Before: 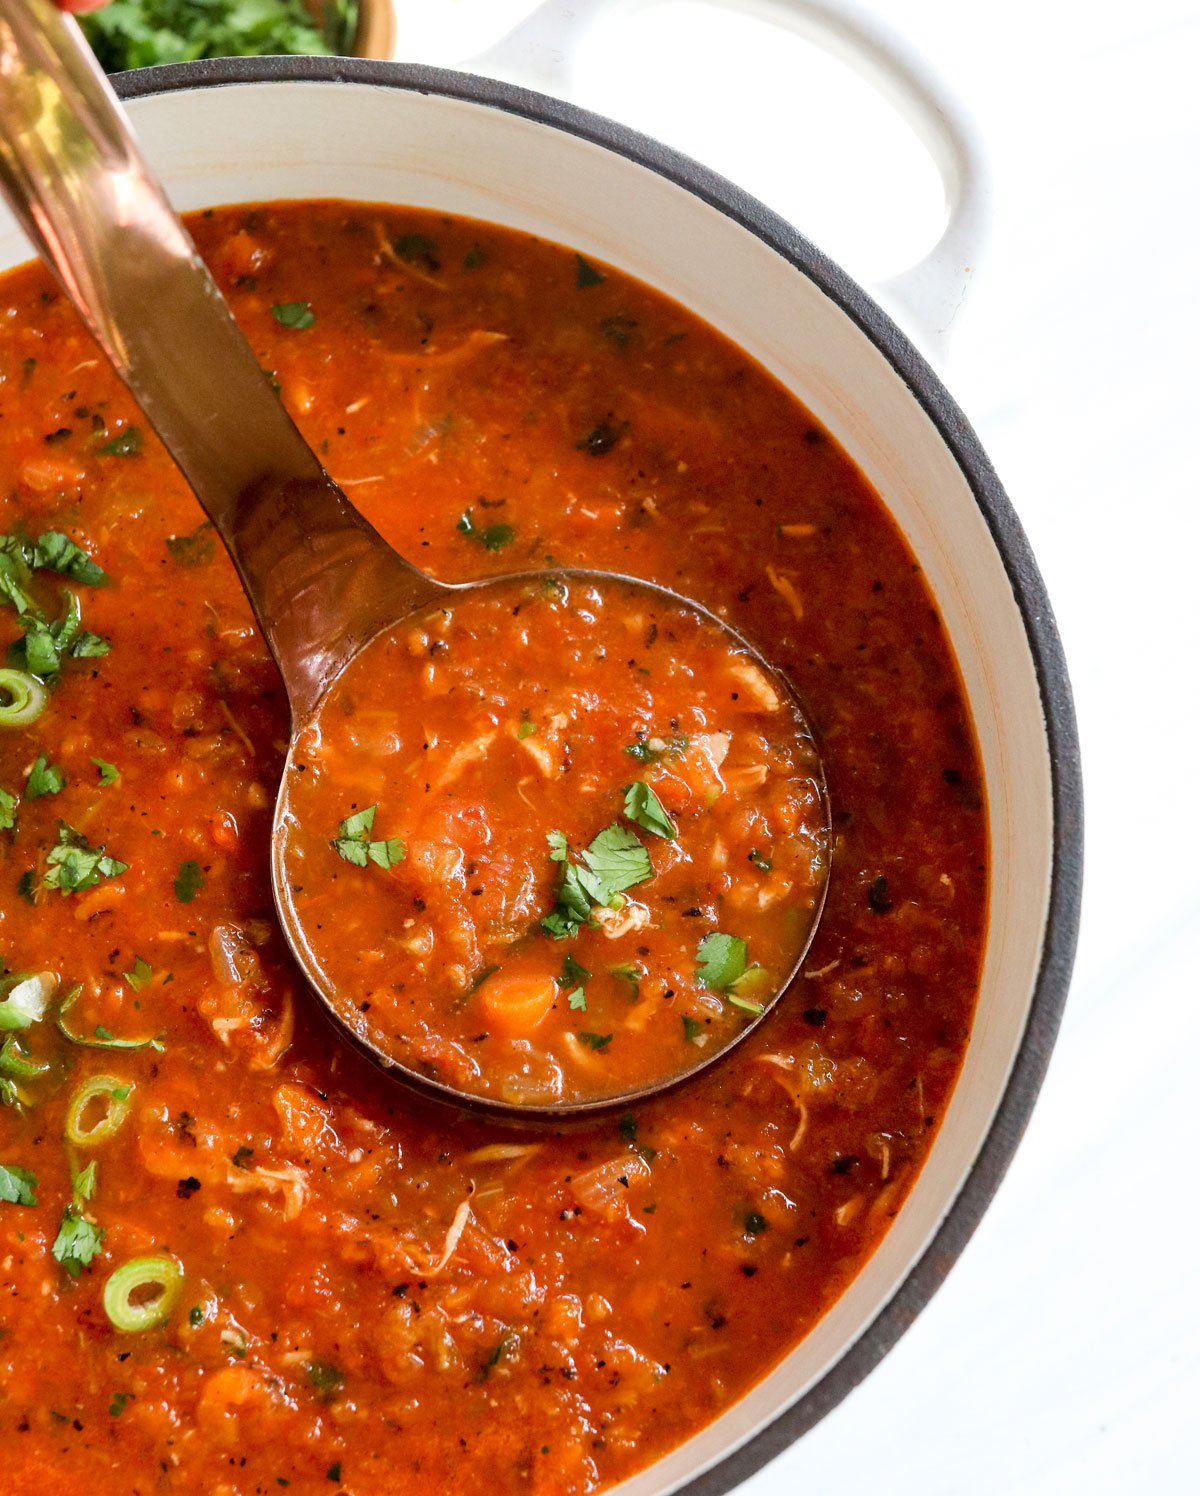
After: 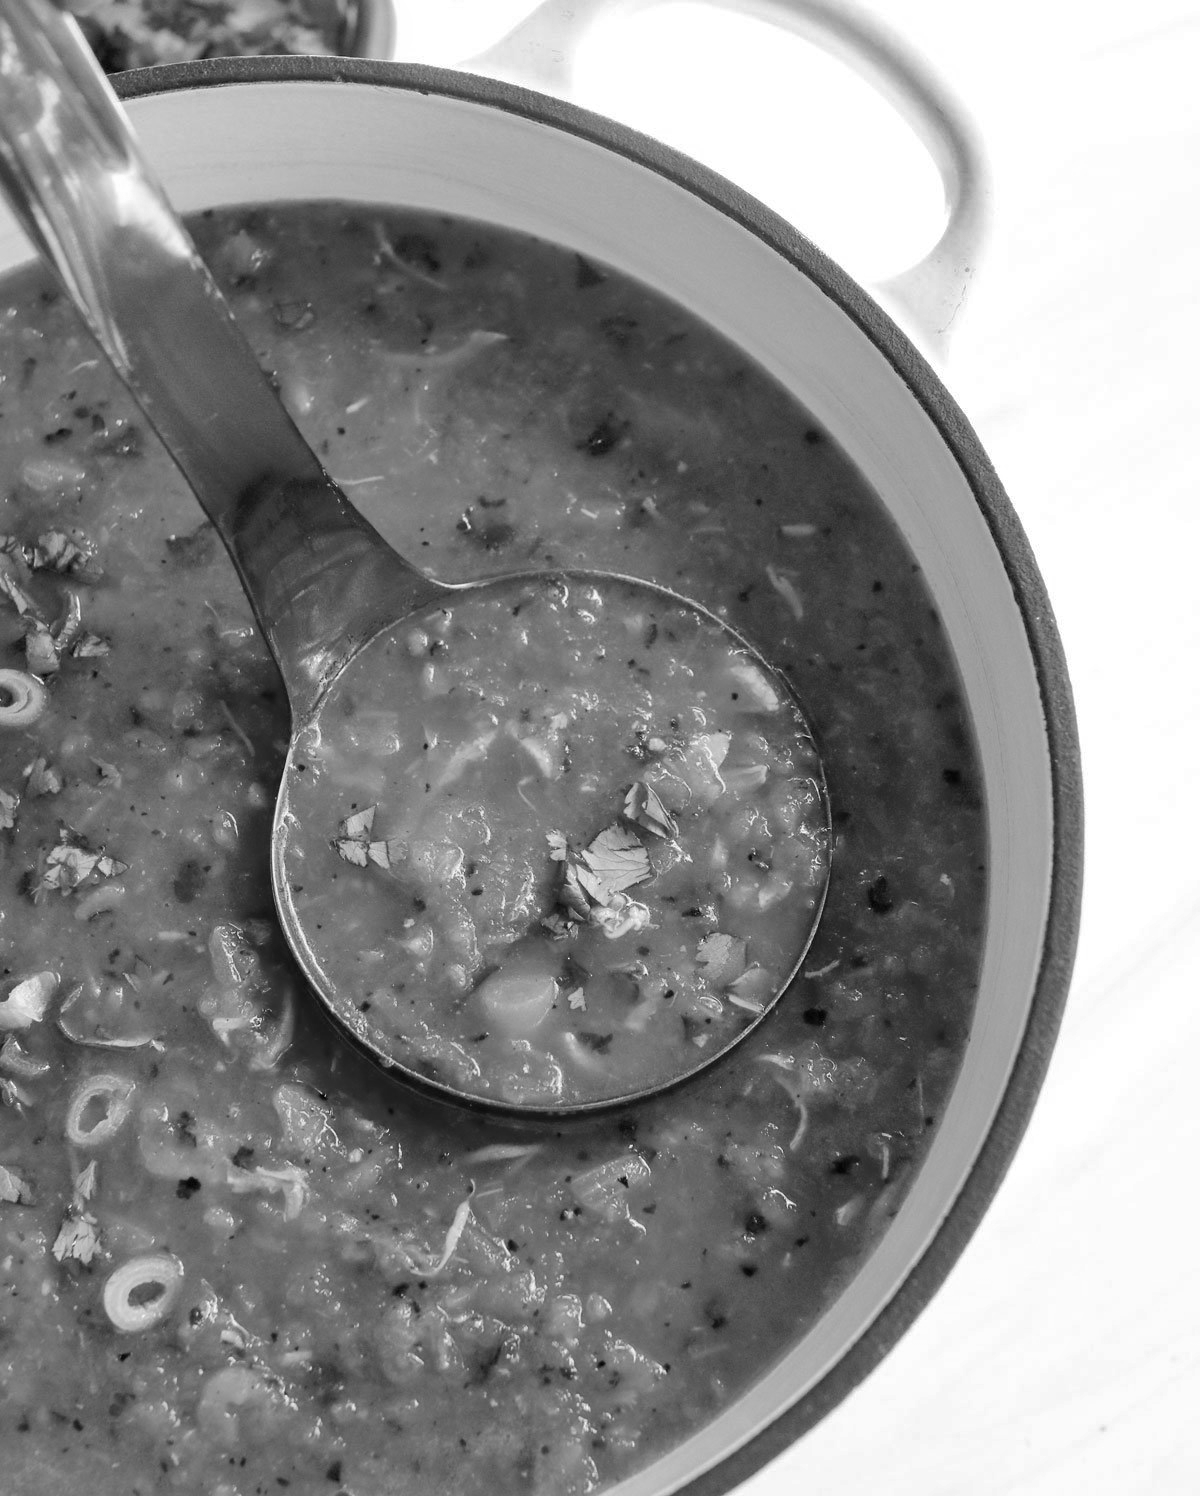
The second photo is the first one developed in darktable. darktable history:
shadows and highlights: on, module defaults
monochrome: on, module defaults
